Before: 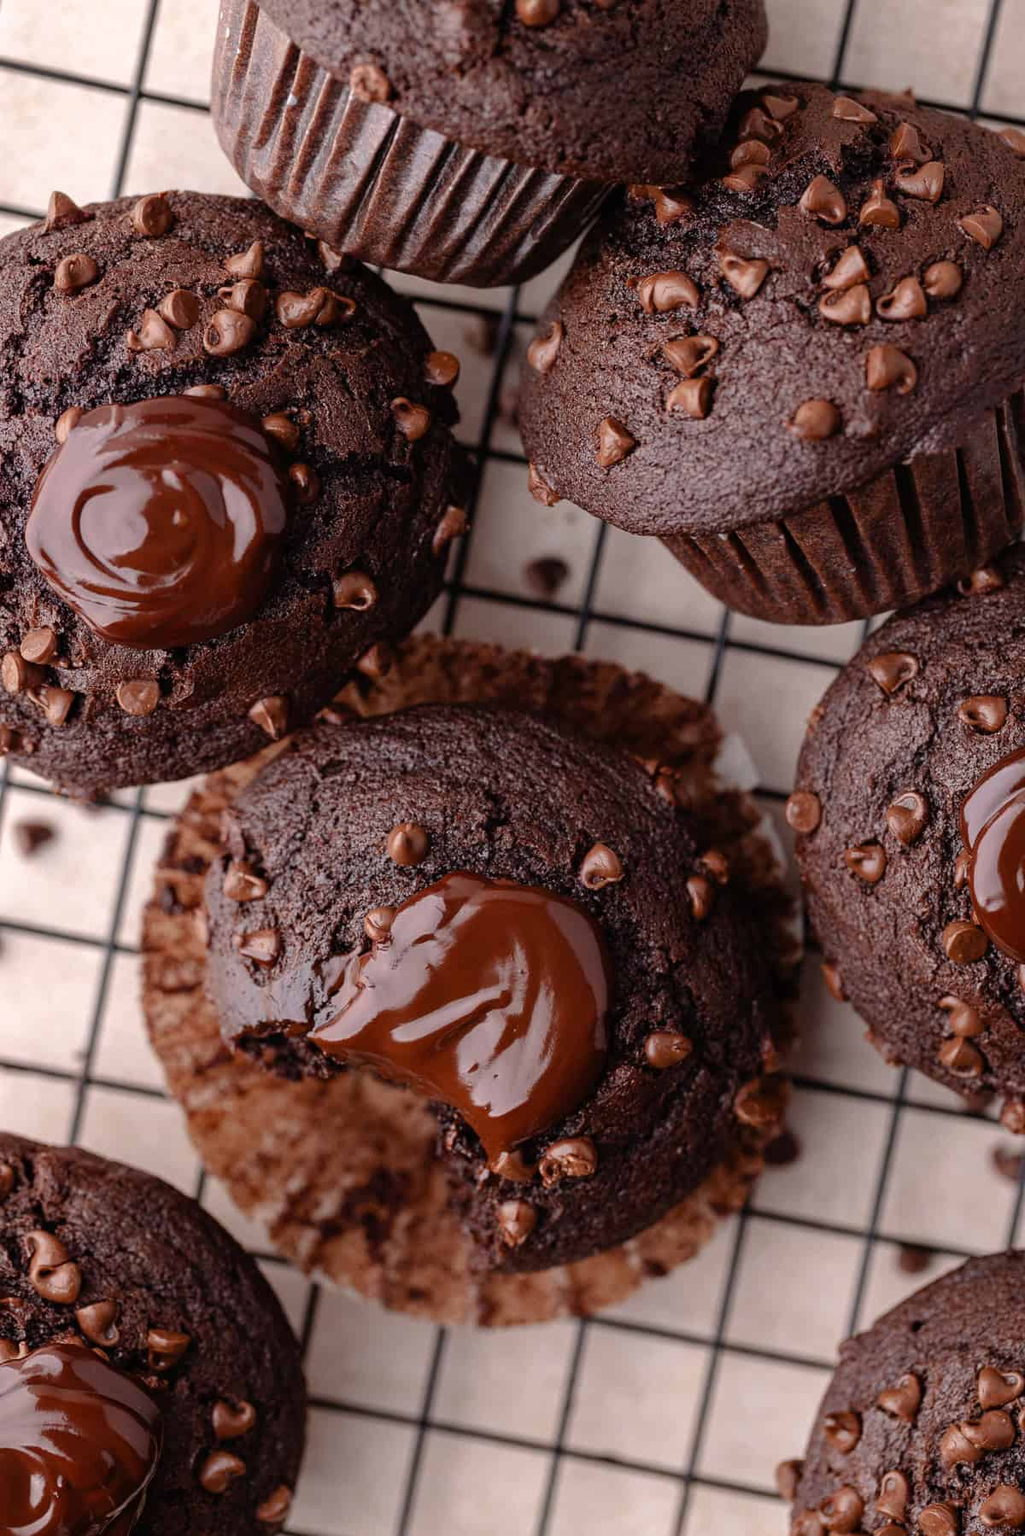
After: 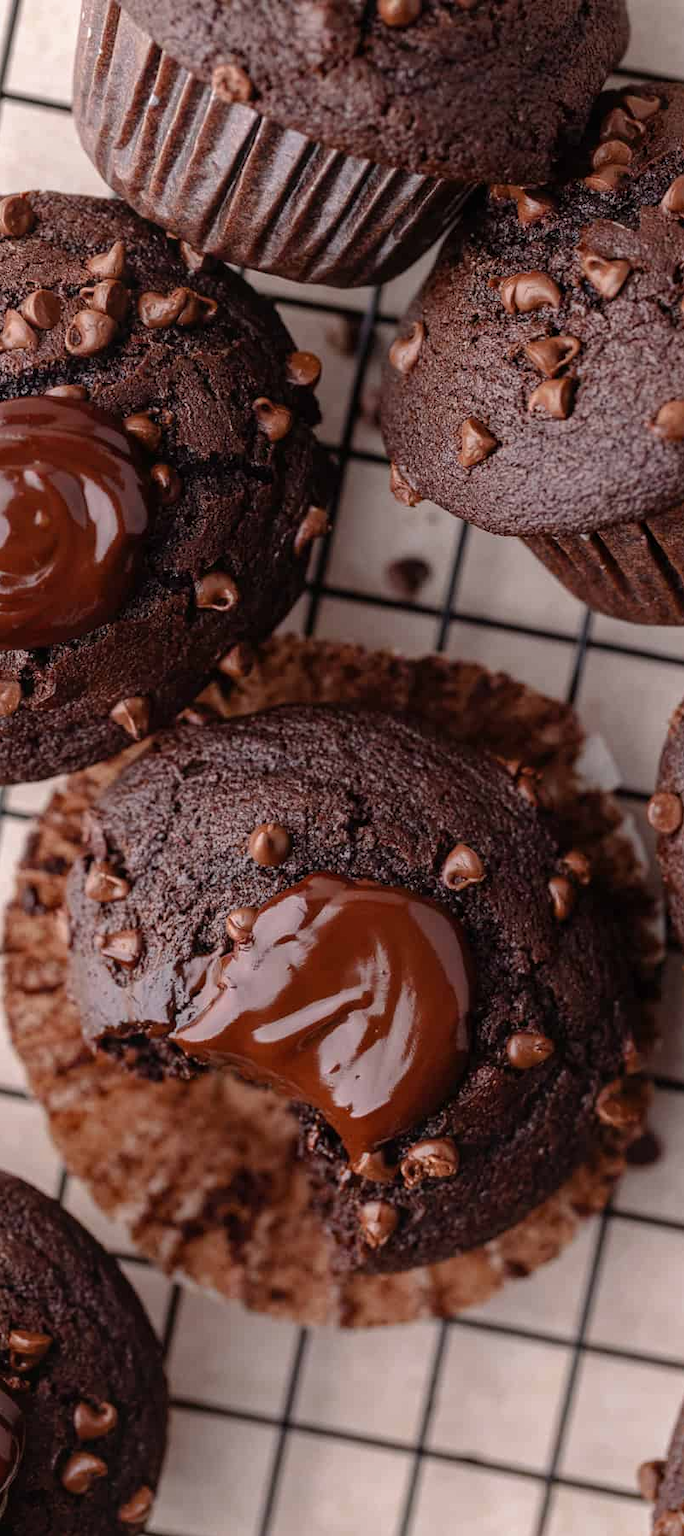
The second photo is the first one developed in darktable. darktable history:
local contrast: detail 110%
crop and rotate: left 13.578%, right 19.612%
